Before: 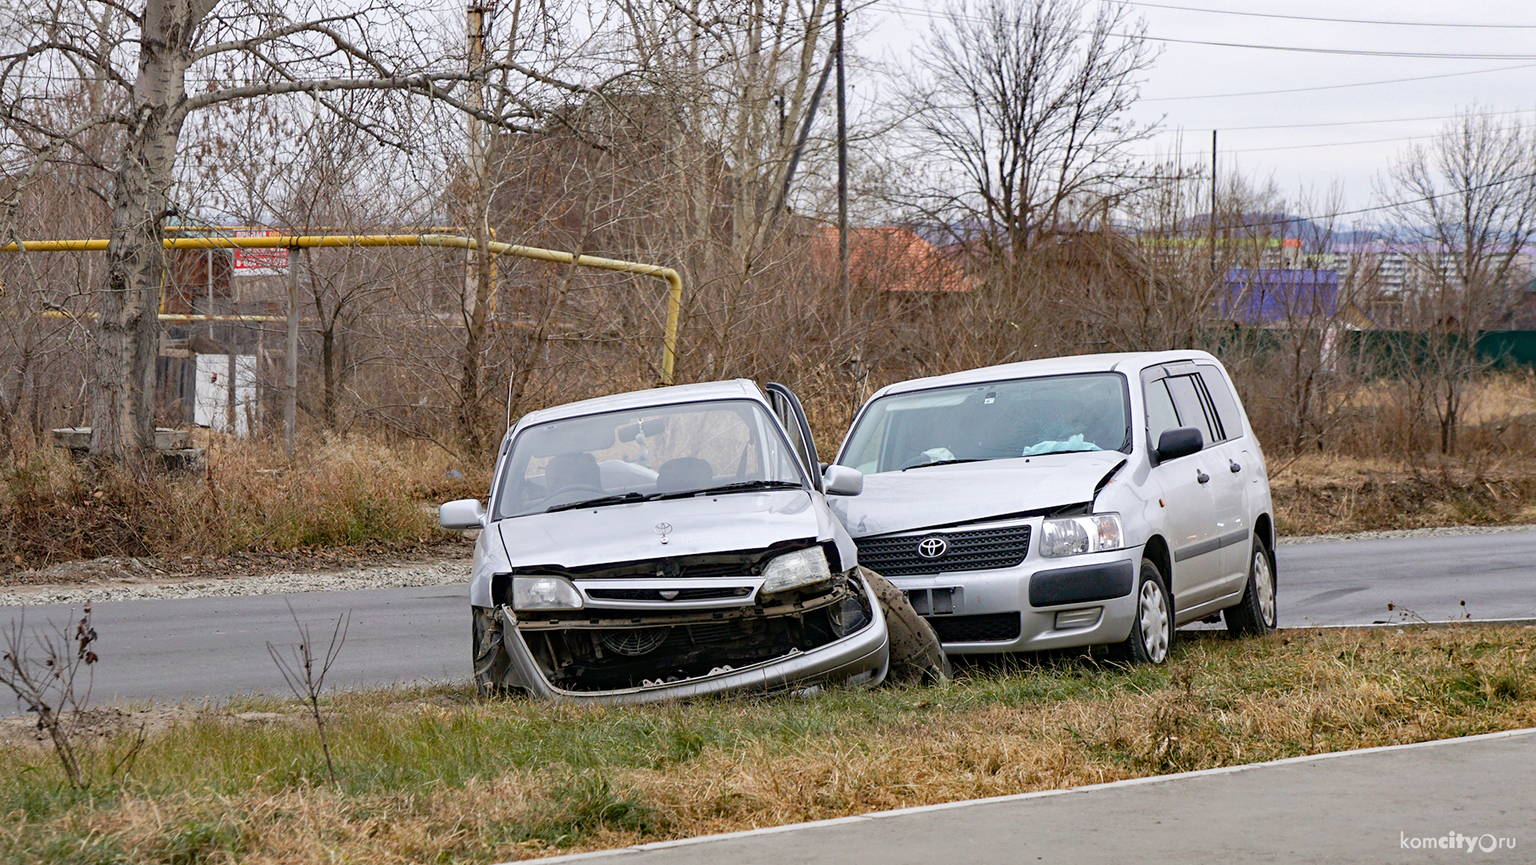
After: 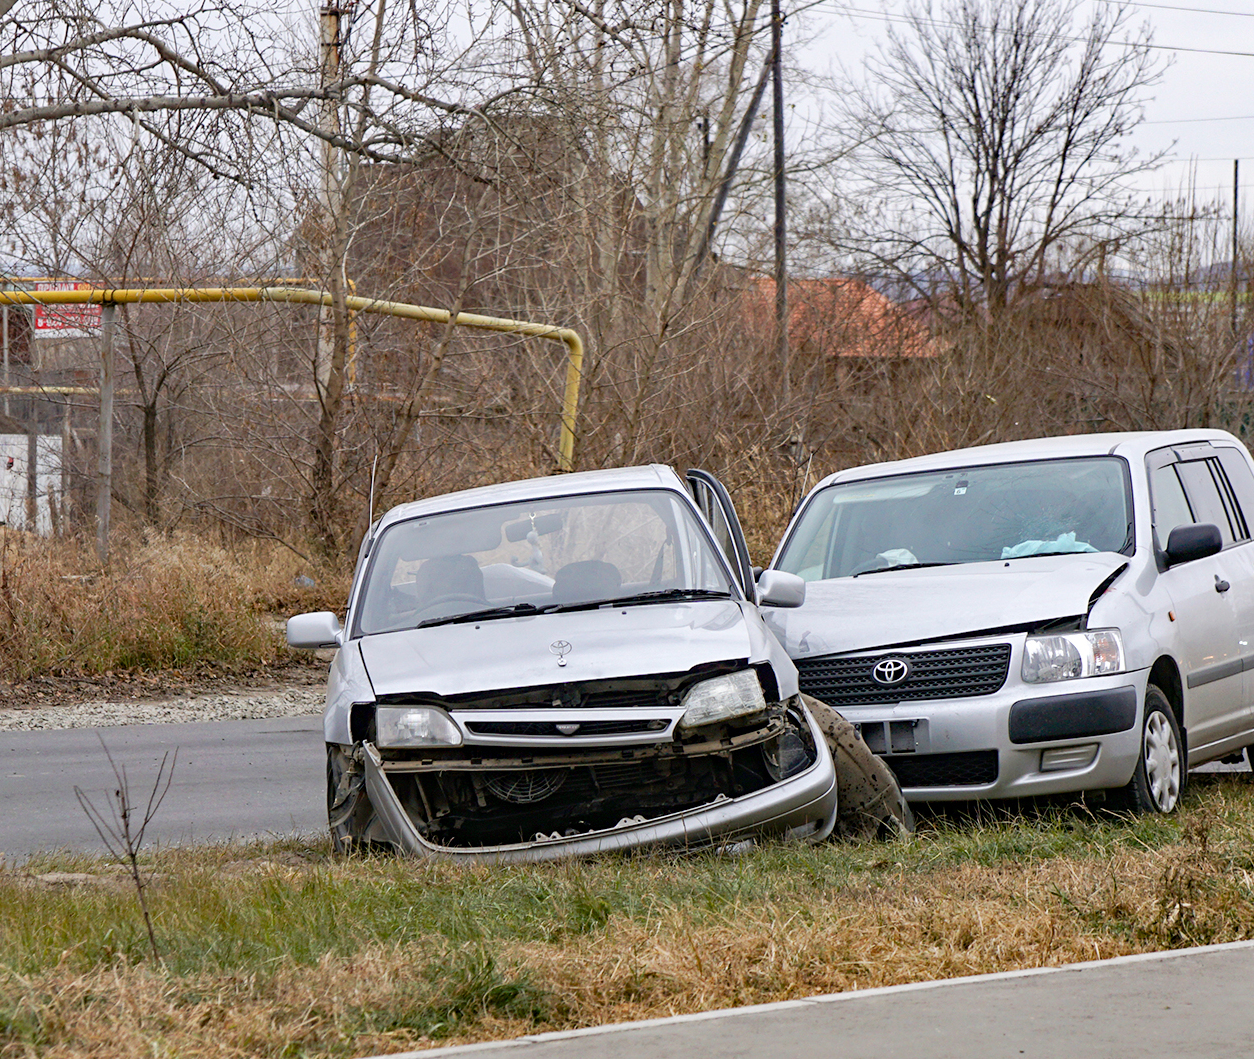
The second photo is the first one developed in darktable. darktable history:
crop and rotate: left 13.409%, right 19.924%
levels: mode automatic, black 0.023%, white 99.97%, levels [0.062, 0.494, 0.925]
